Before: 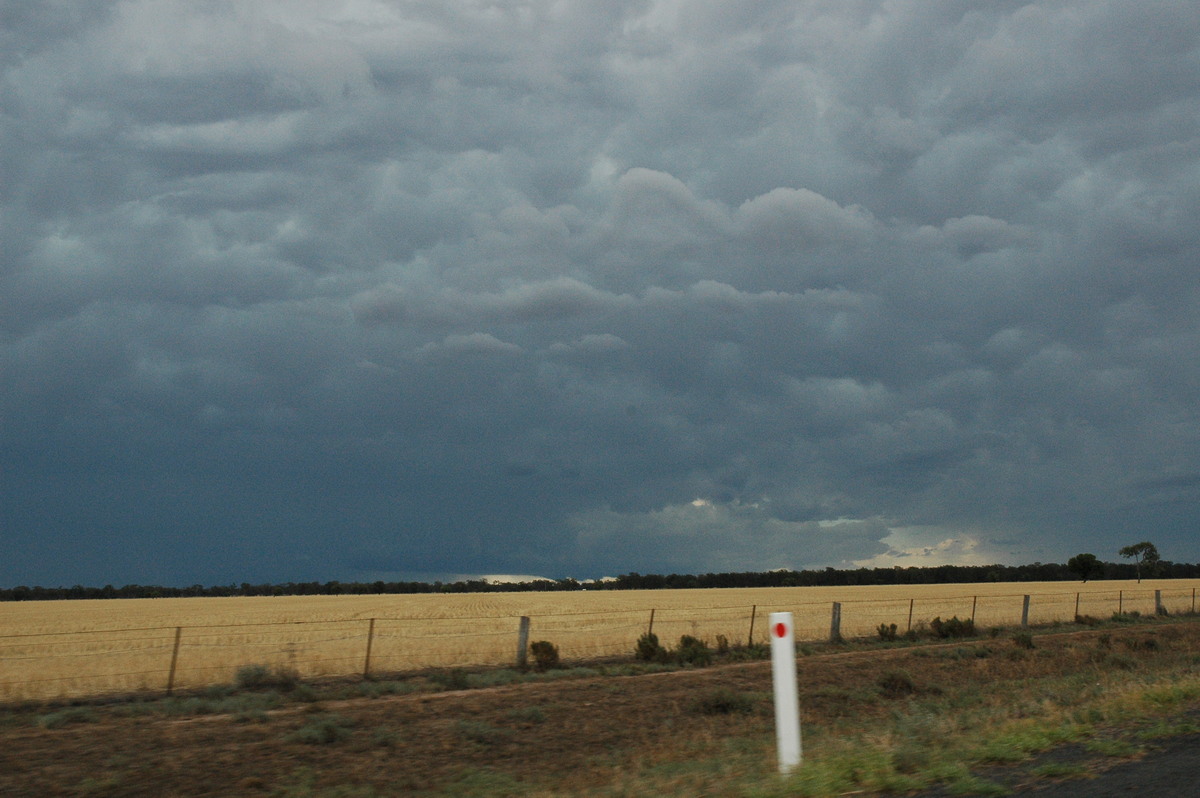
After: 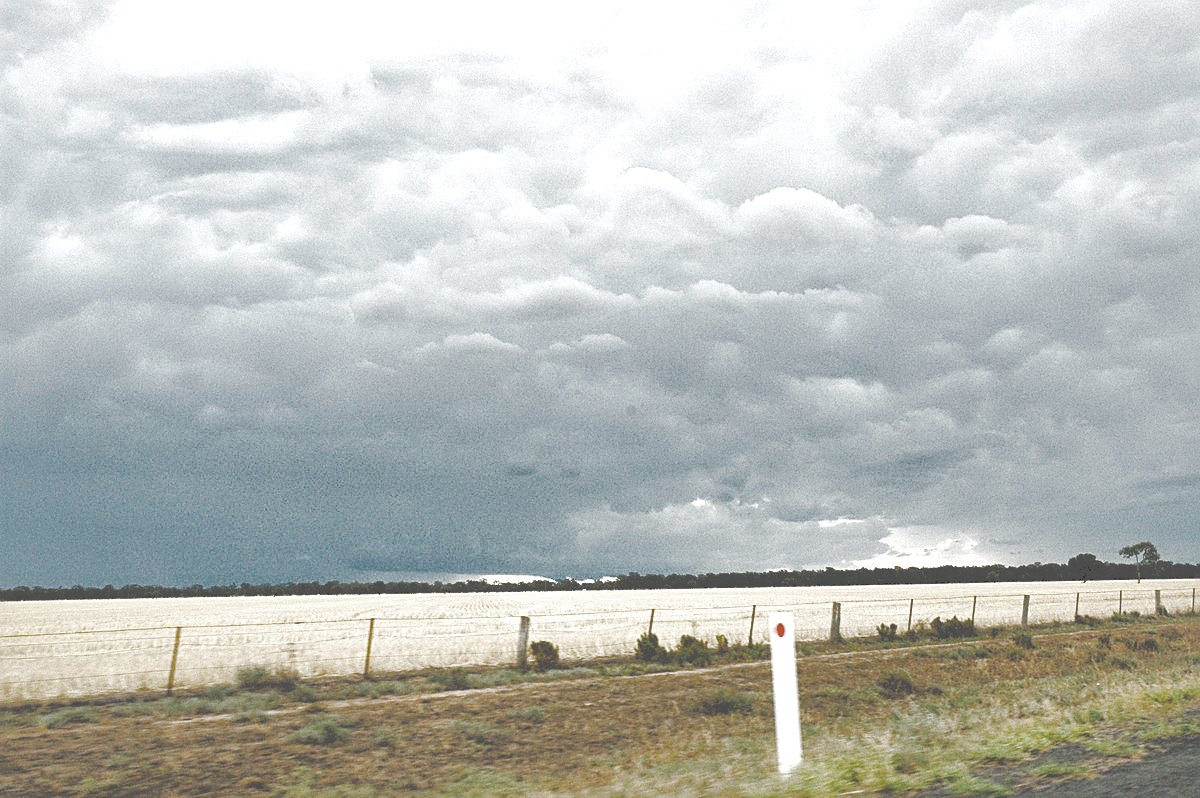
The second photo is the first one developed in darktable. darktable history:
filmic rgb: black relative exposure -5.01 EV, white relative exposure 3.98 EV, hardness 2.89, contrast 1.41, highlights saturation mix -31.21%, preserve chrominance no, color science v5 (2021)
tone curve: curves: ch0 [(0, 0) (0.003, 0.319) (0.011, 0.319) (0.025, 0.319) (0.044, 0.323) (0.069, 0.324) (0.1, 0.328) (0.136, 0.329) (0.177, 0.337) (0.224, 0.351) (0.277, 0.373) (0.335, 0.413) (0.399, 0.458) (0.468, 0.533) (0.543, 0.617) (0.623, 0.71) (0.709, 0.783) (0.801, 0.849) (0.898, 0.911) (1, 1)], preserve colors none
color balance rgb: linear chroma grading › global chroma 0.655%, perceptual saturation grading › global saturation 20%, perceptual saturation grading › highlights -25.441%, perceptual saturation grading › shadows 24.215%, global vibrance 34.849%
sharpen: on, module defaults
levels: levels [0.016, 0.492, 0.969]
exposure: black level correction 0, exposure 2.305 EV, compensate highlight preservation false
shadows and highlights: shadows 24.82, highlights -70.5
